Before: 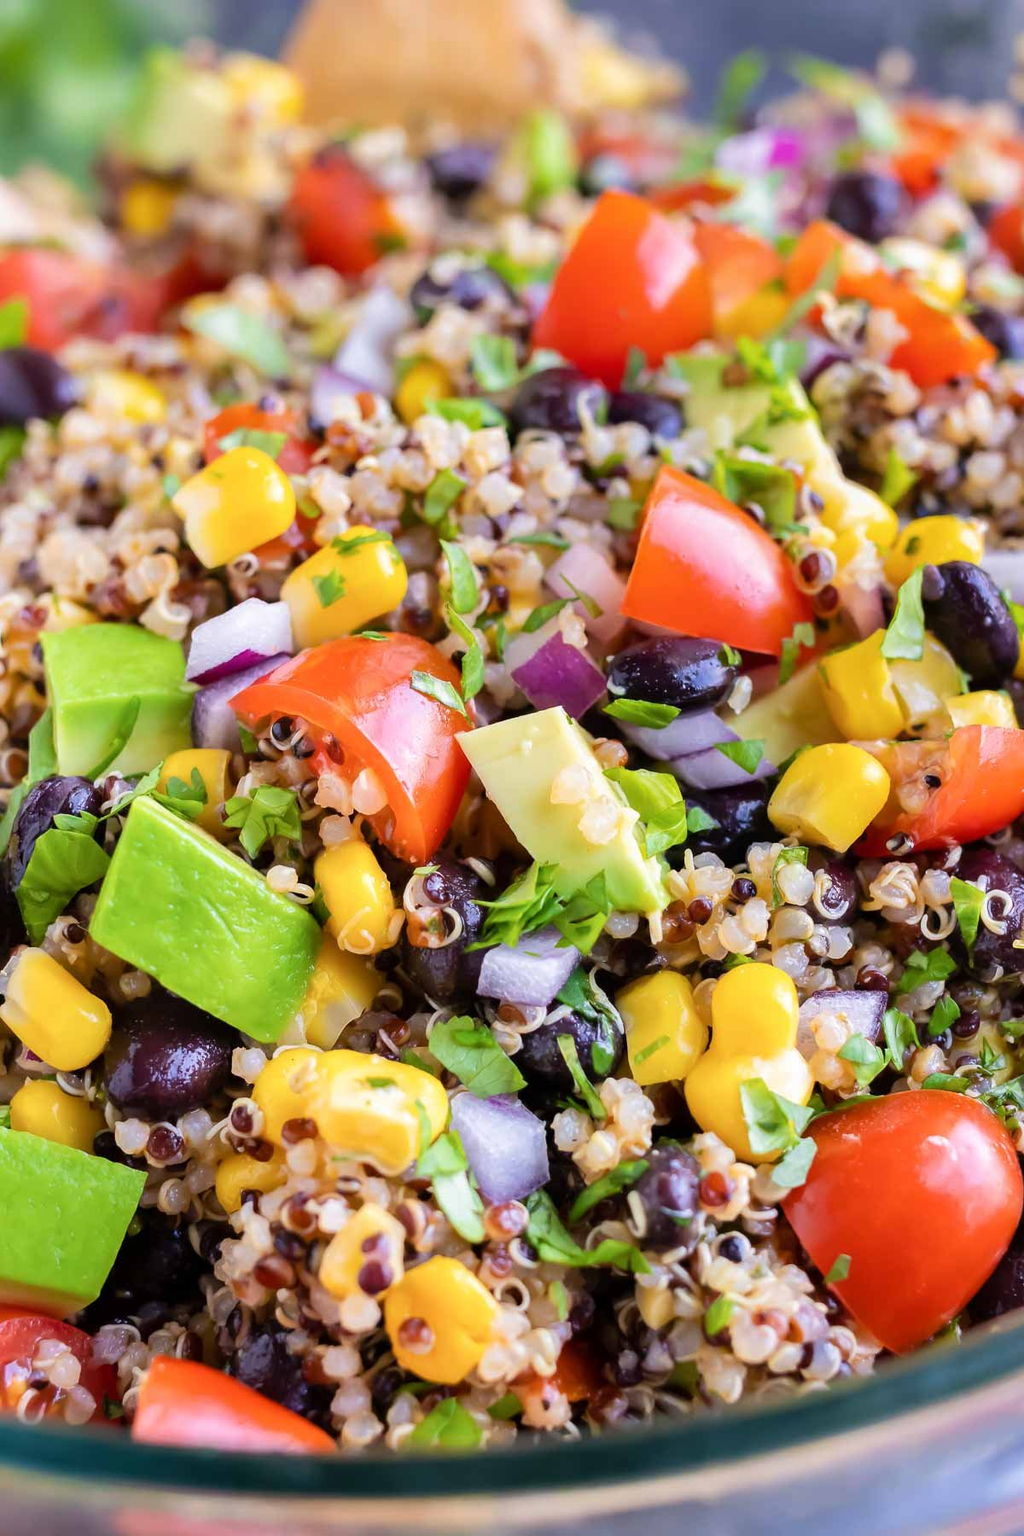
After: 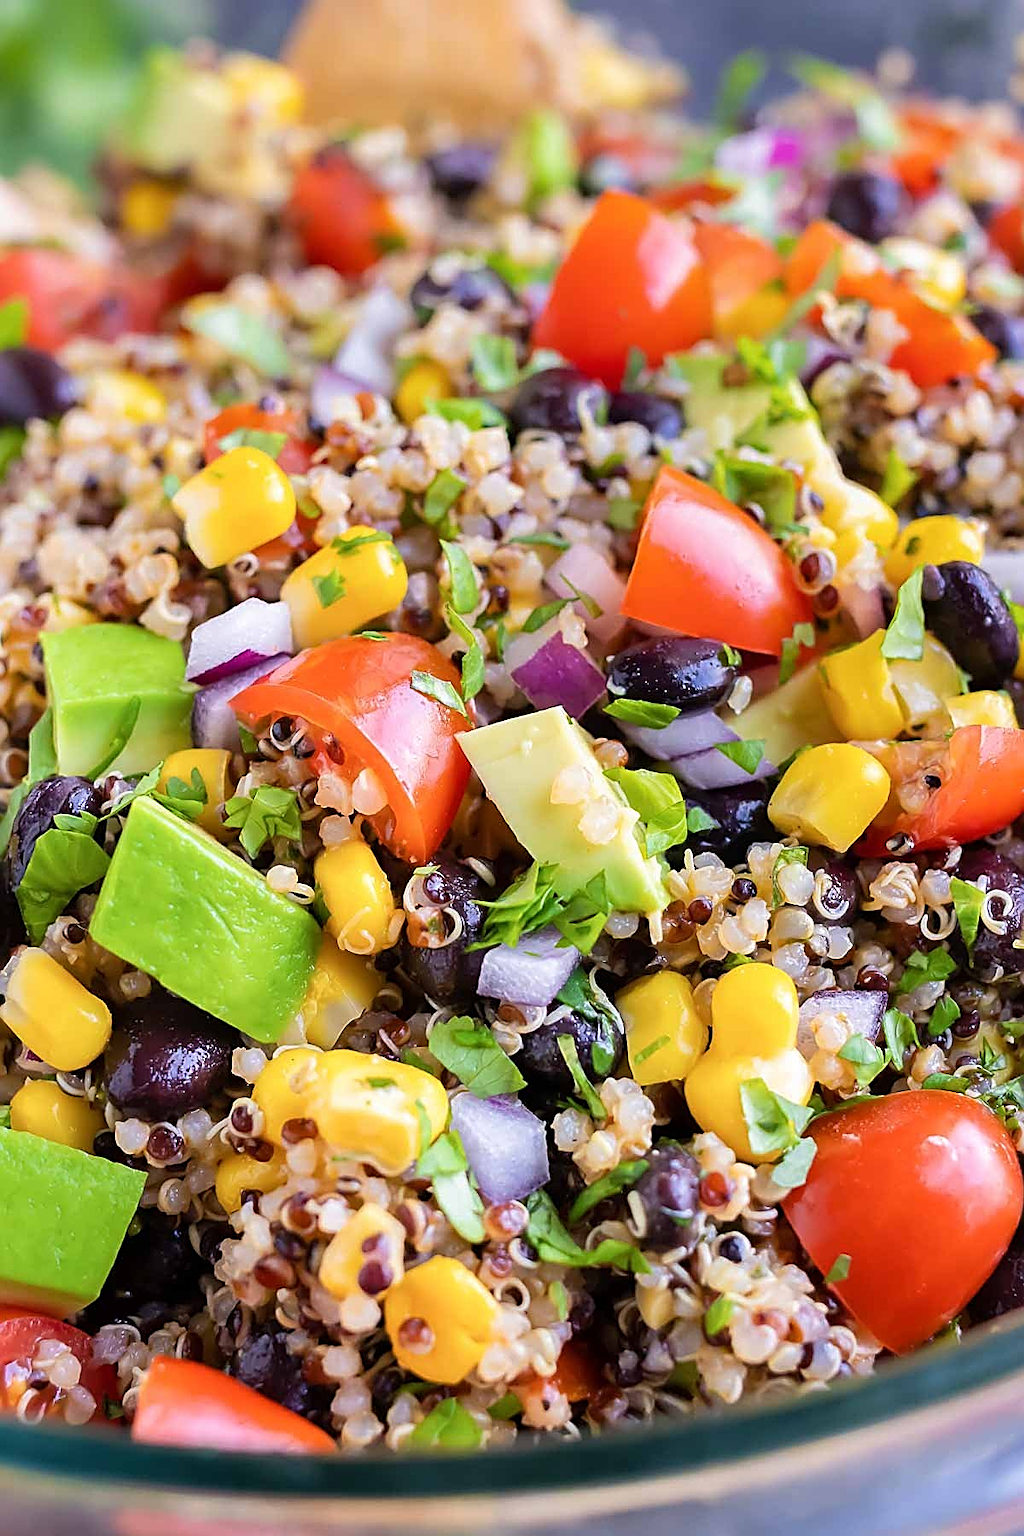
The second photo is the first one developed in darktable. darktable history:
sharpen: amount 0.895
